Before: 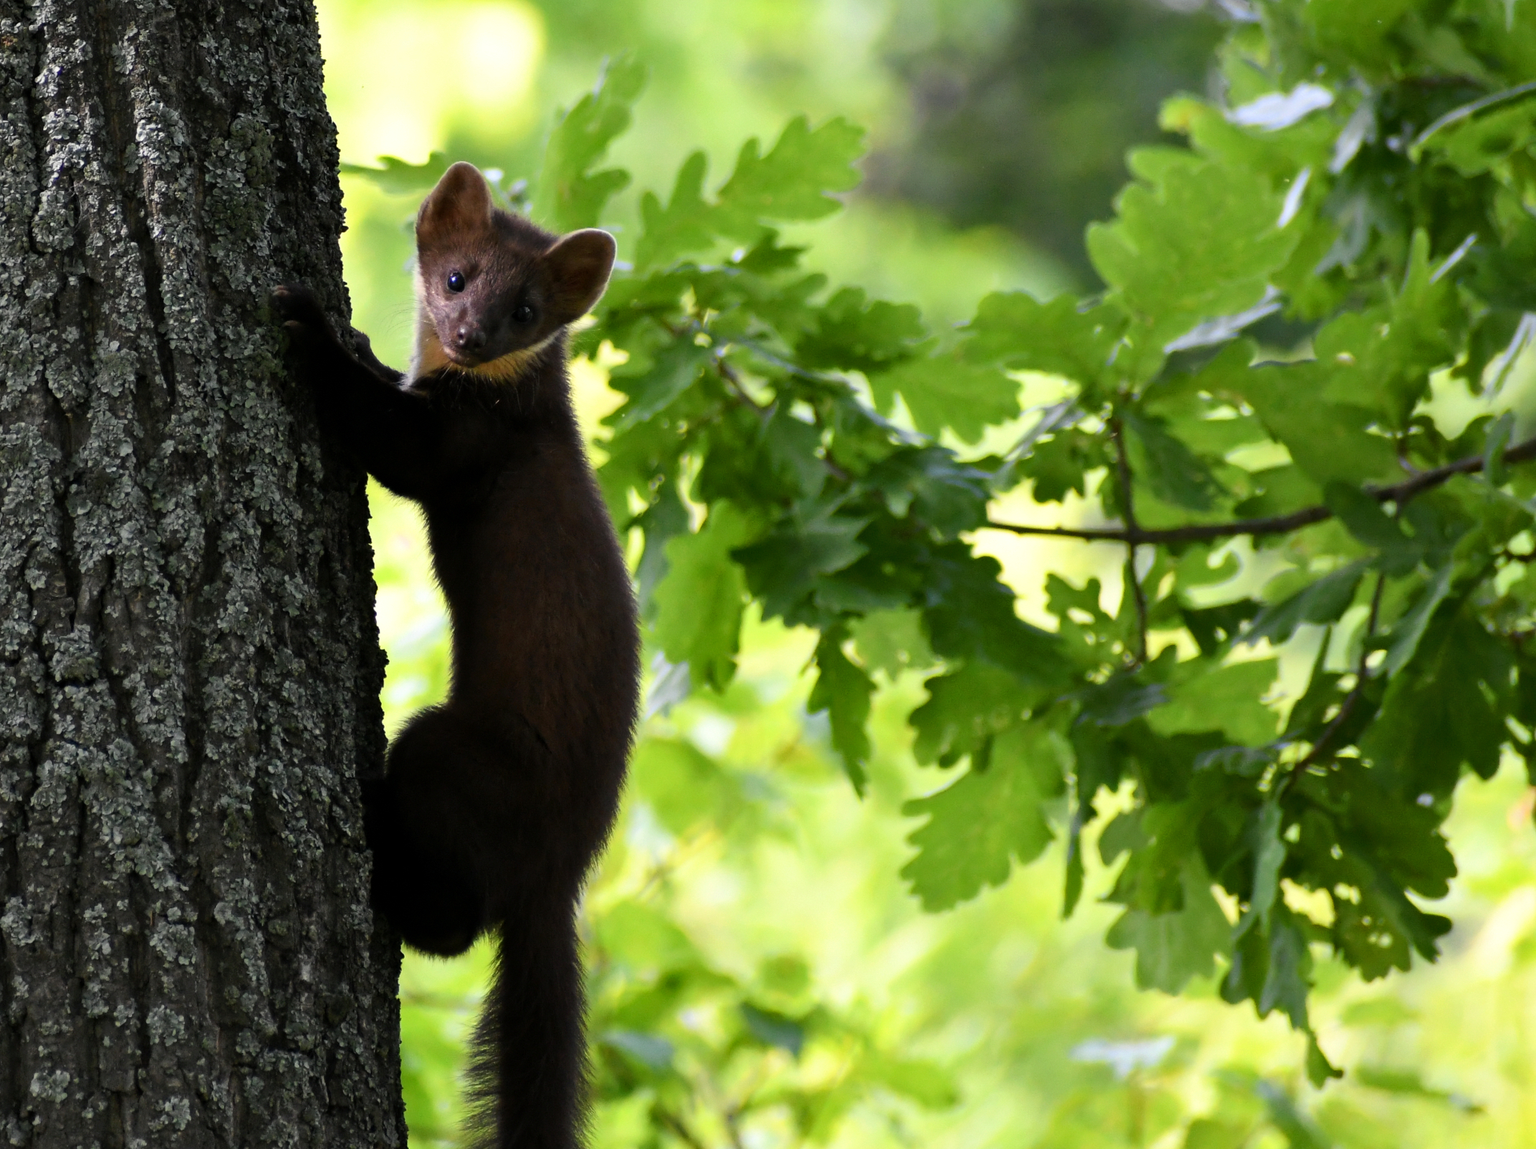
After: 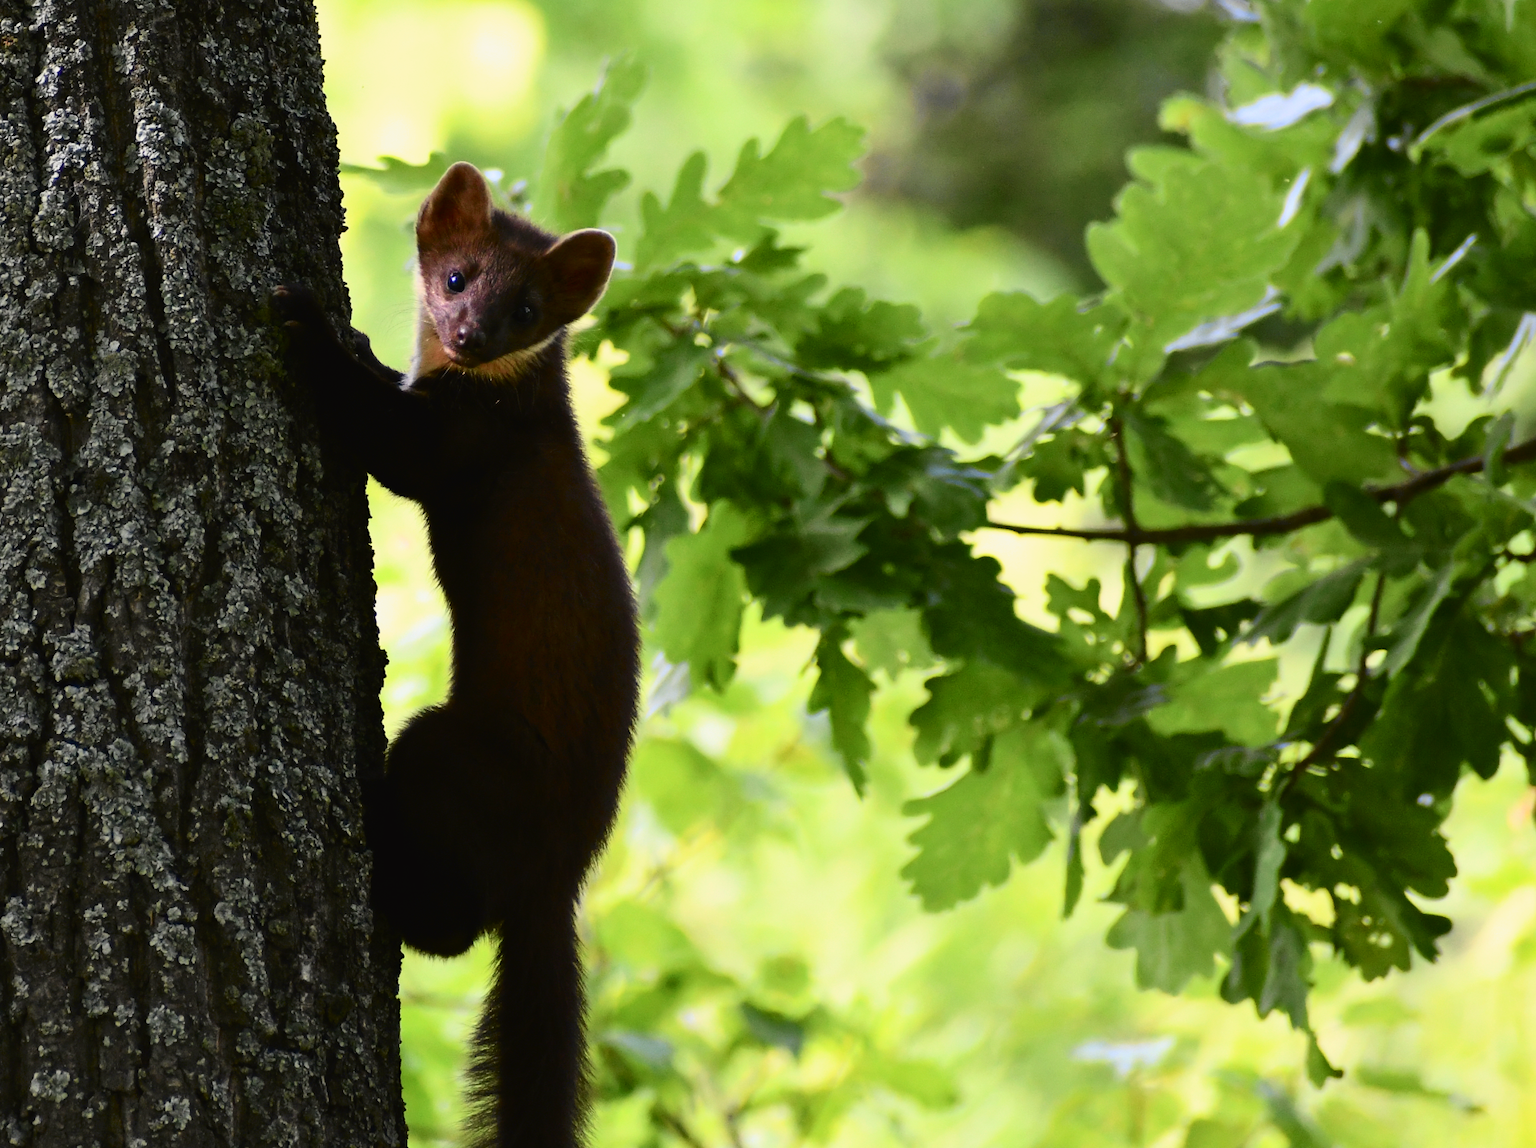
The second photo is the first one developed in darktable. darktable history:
tone curve: curves: ch0 [(0, 0.021) (0.049, 0.044) (0.158, 0.113) (0.351, 0.331) (0.485, 0.505) (0.656, 0.696) (0.868, 0.887) (1, 0.969)]; ch1 [(0, 0) (0.322, 0.328) (0.434, 0.438) (0.473, 0.477) (0.502, 0.503) (0.522, 0.526) (0.564, 0.591) (0.602, 0.632) (0.677, 0.701) (0.859, 0.885) (1, 1)]; ch2 [(0, 0) (0.33, 0.301) (0.452, 0.434) (0.502, 0.505) (0.535, 0.554) (0.565, 0.598) (0.618, 0.629) (1, 1)], color space Lab, independent channels, preserve colors none
